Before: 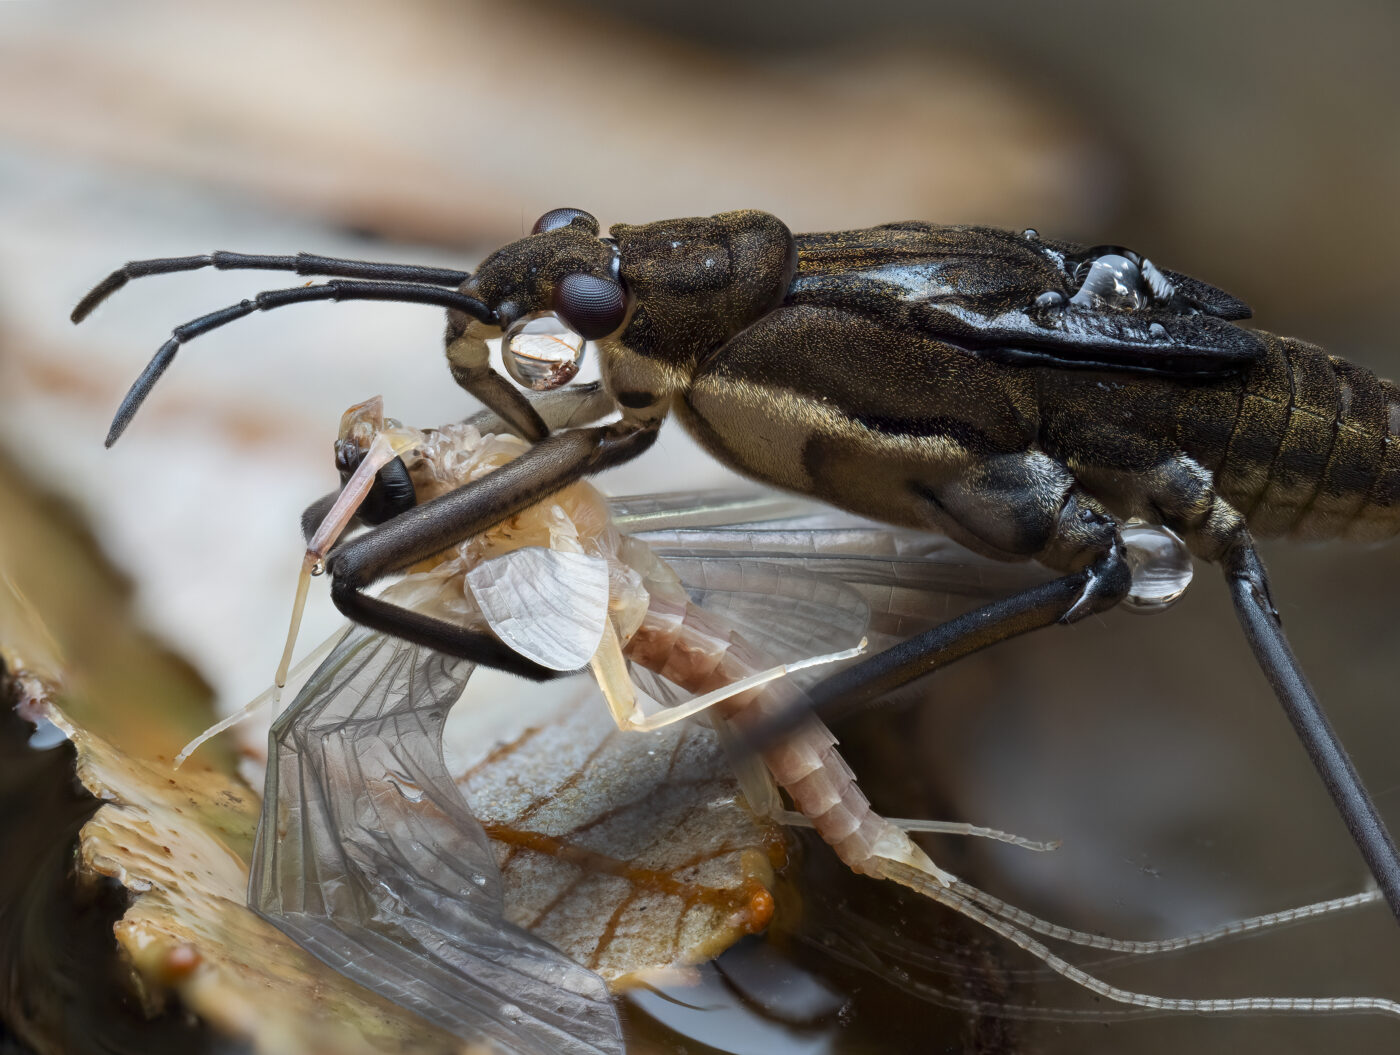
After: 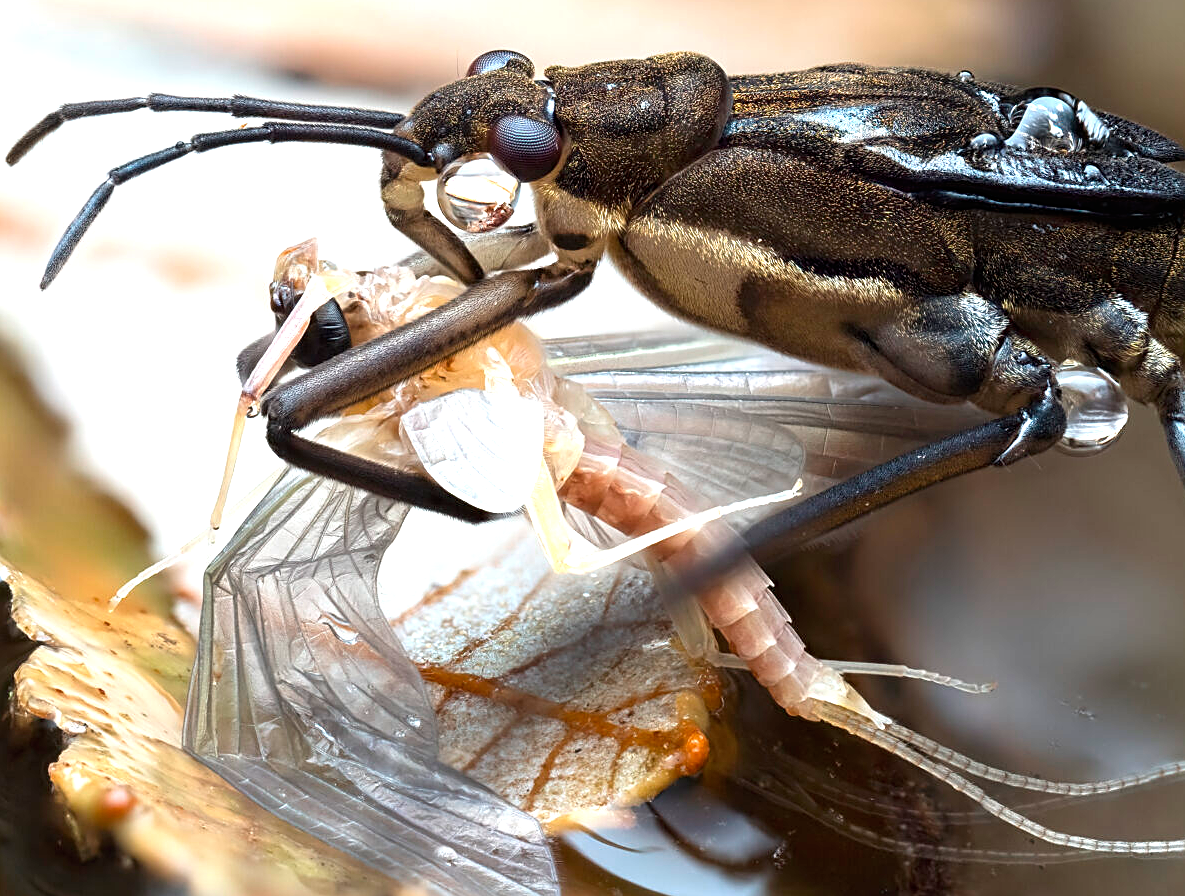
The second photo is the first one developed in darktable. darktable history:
crop and rotate: left 4.705%, top 15.029%, right 10.641%
exposure: black level correction 0, exposure 1.103 EV, compensate exposure bias true, compensate highlight preservation false
sharpen: on, module defaults
